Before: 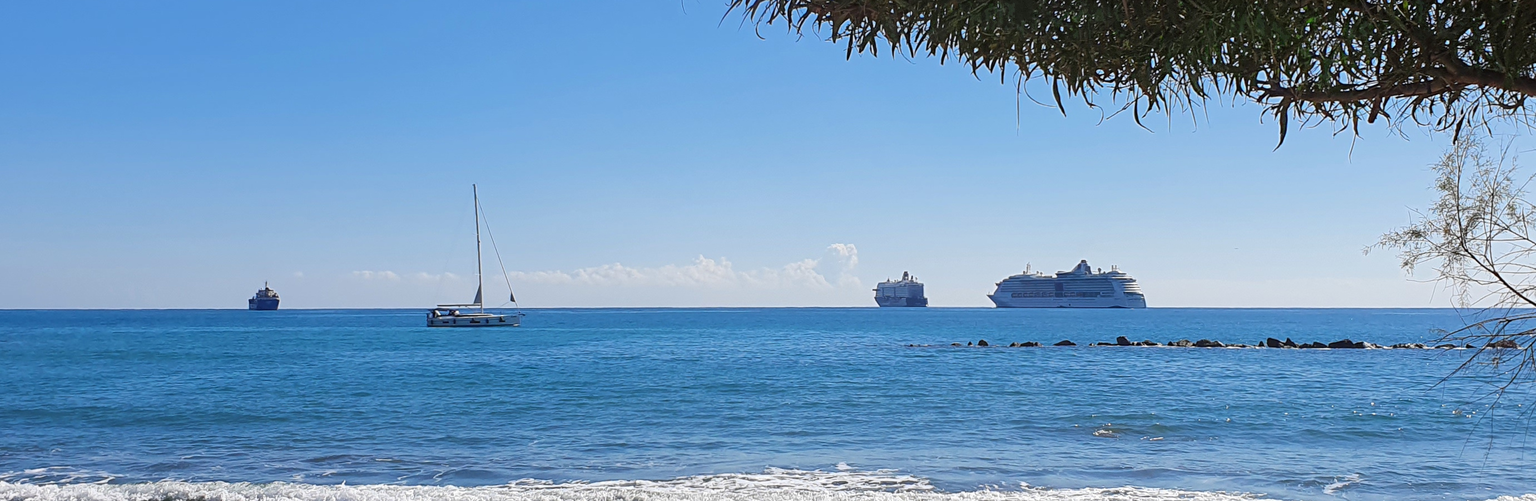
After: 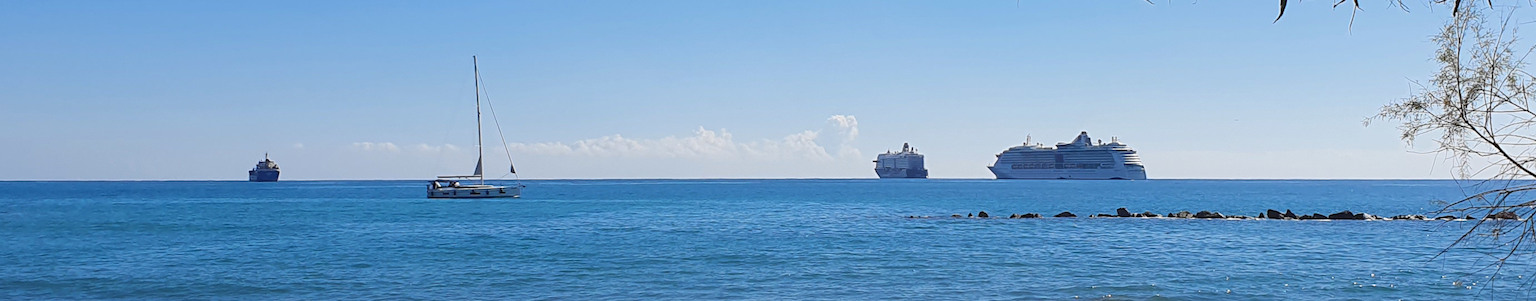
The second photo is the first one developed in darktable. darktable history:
crop and rotate: top 25.694%, bottom 13.978%
